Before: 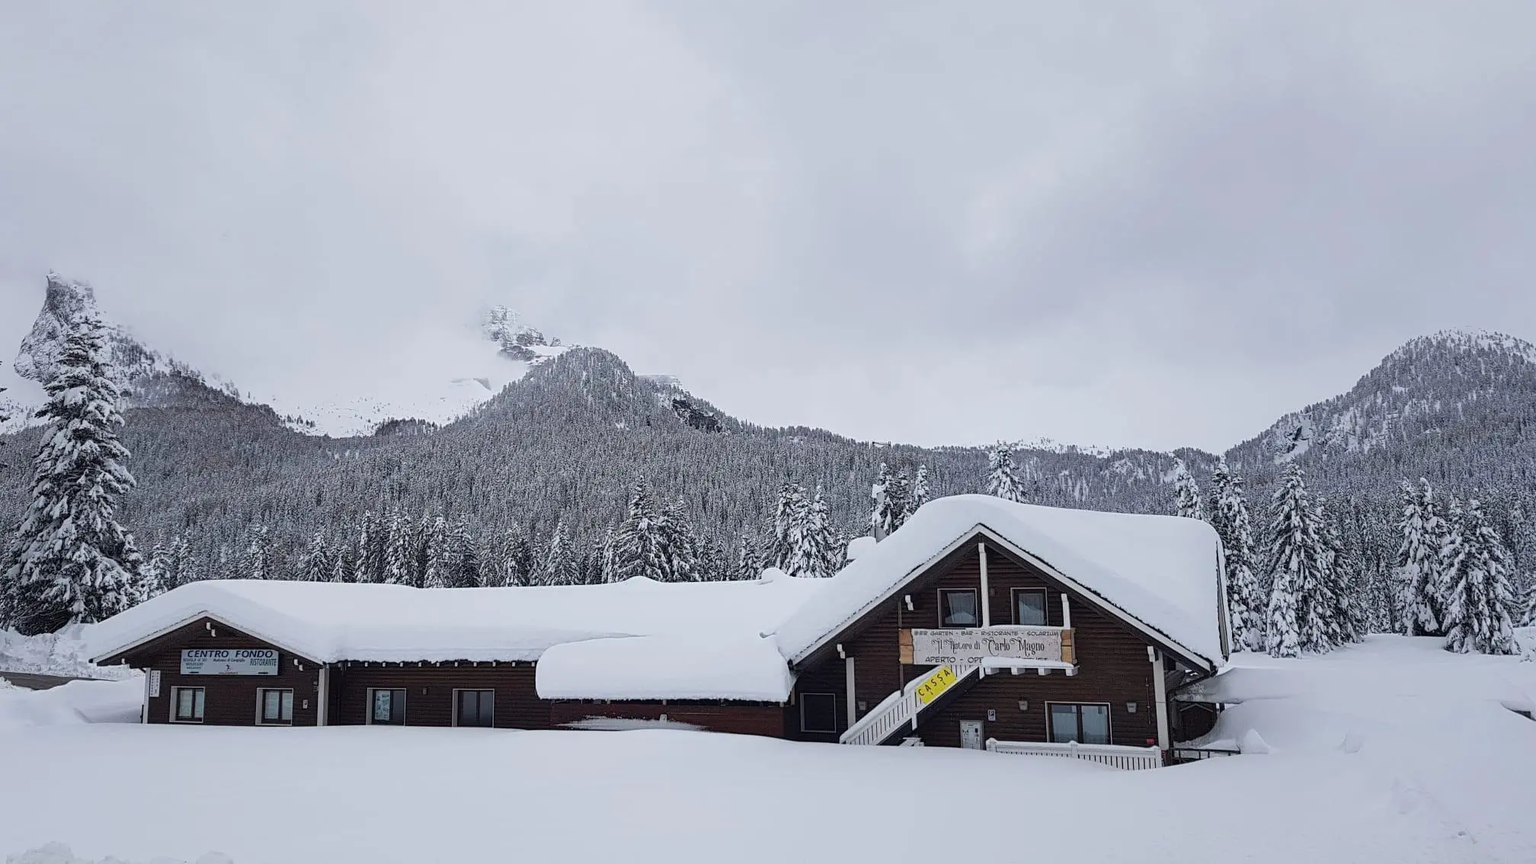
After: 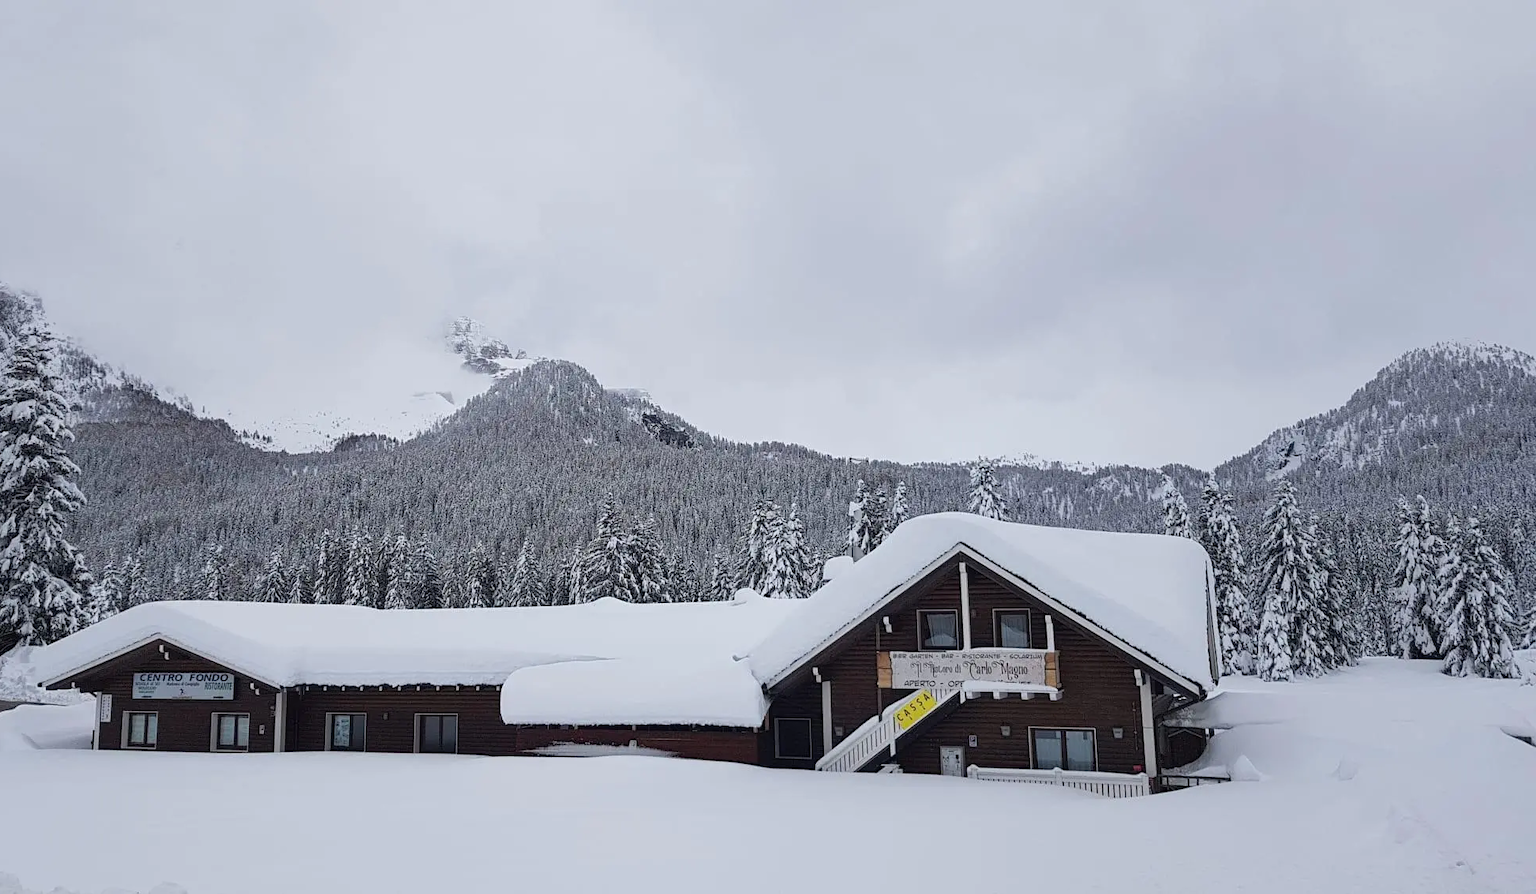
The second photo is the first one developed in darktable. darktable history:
crop and rotate: left 3.458%
